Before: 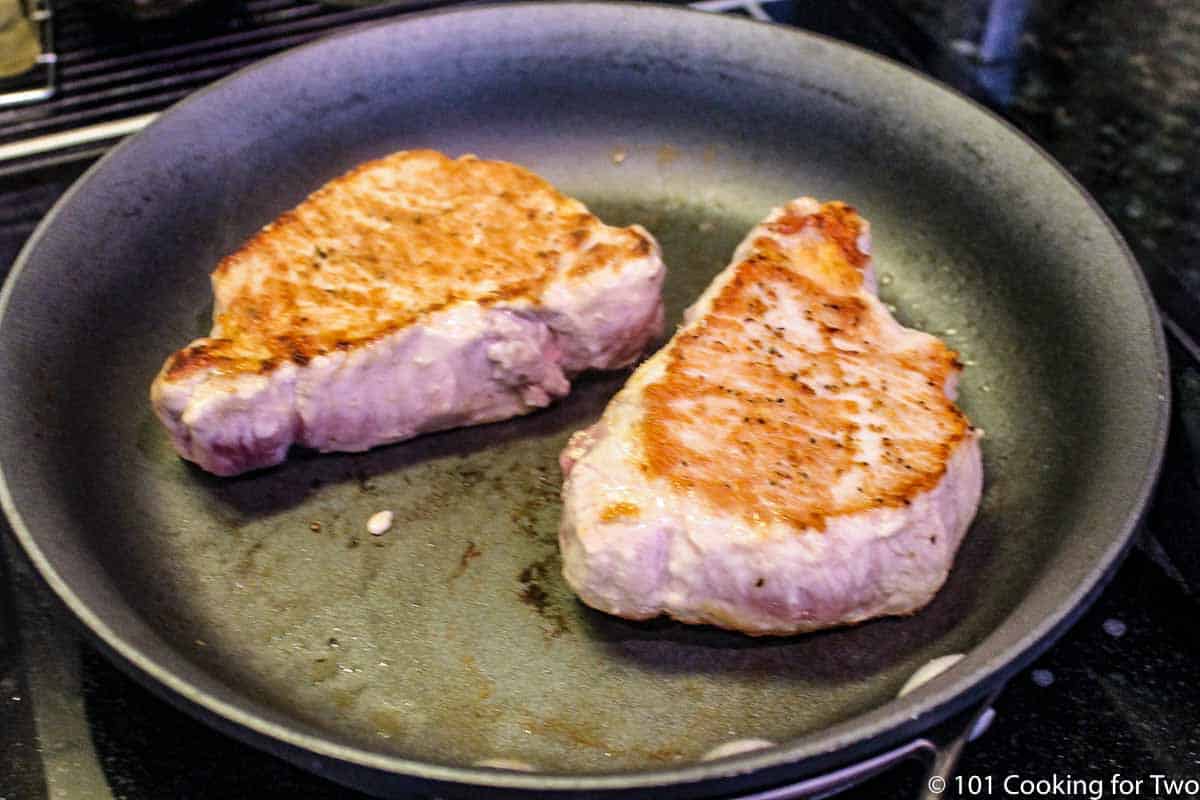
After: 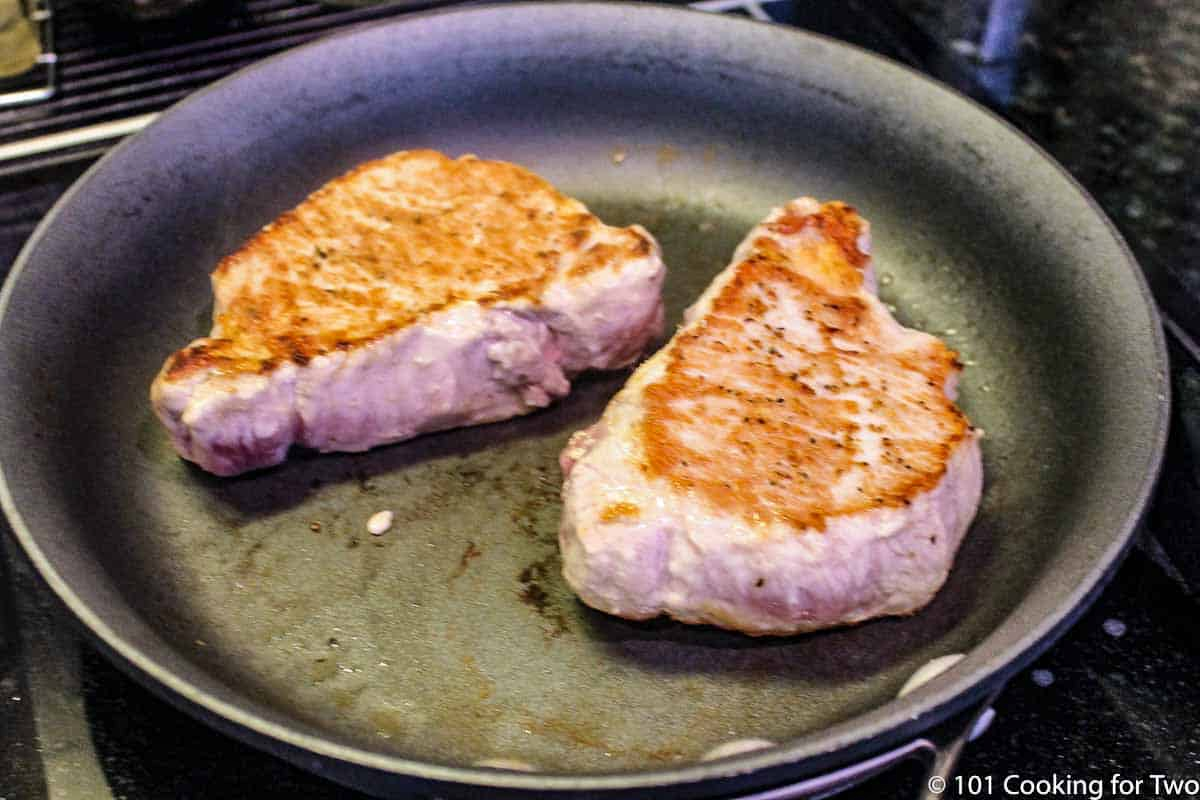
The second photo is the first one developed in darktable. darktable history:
base curve: preserve colors none
shadows and highlights: shadows 35, highlights -35, soften with gaussian
